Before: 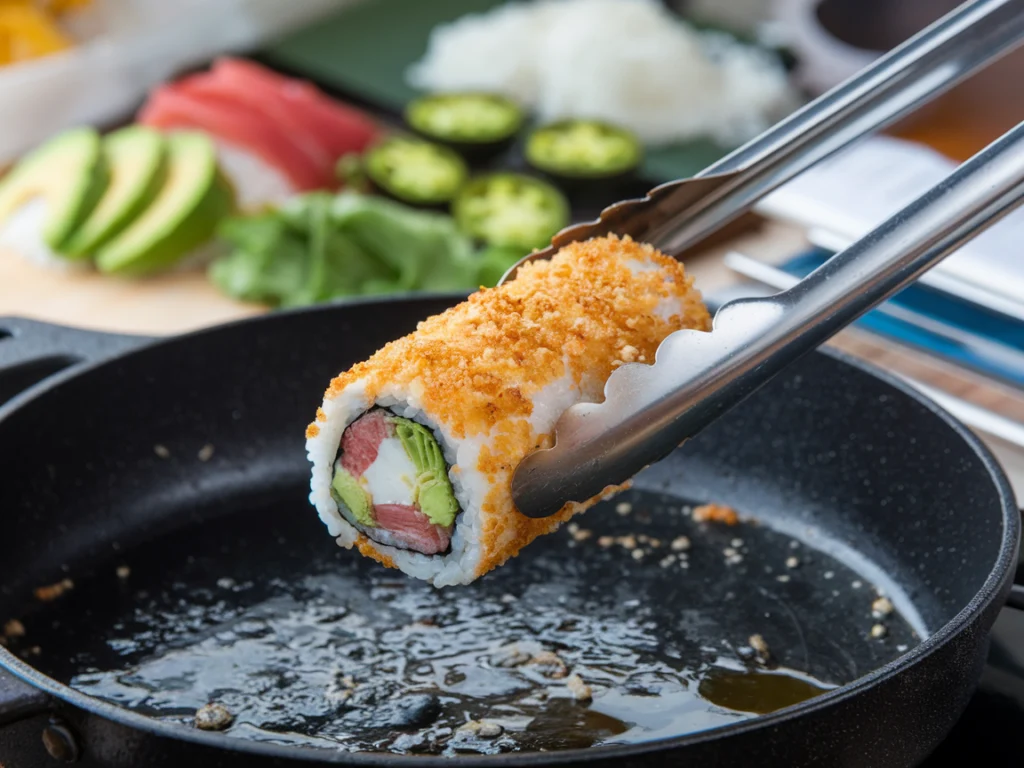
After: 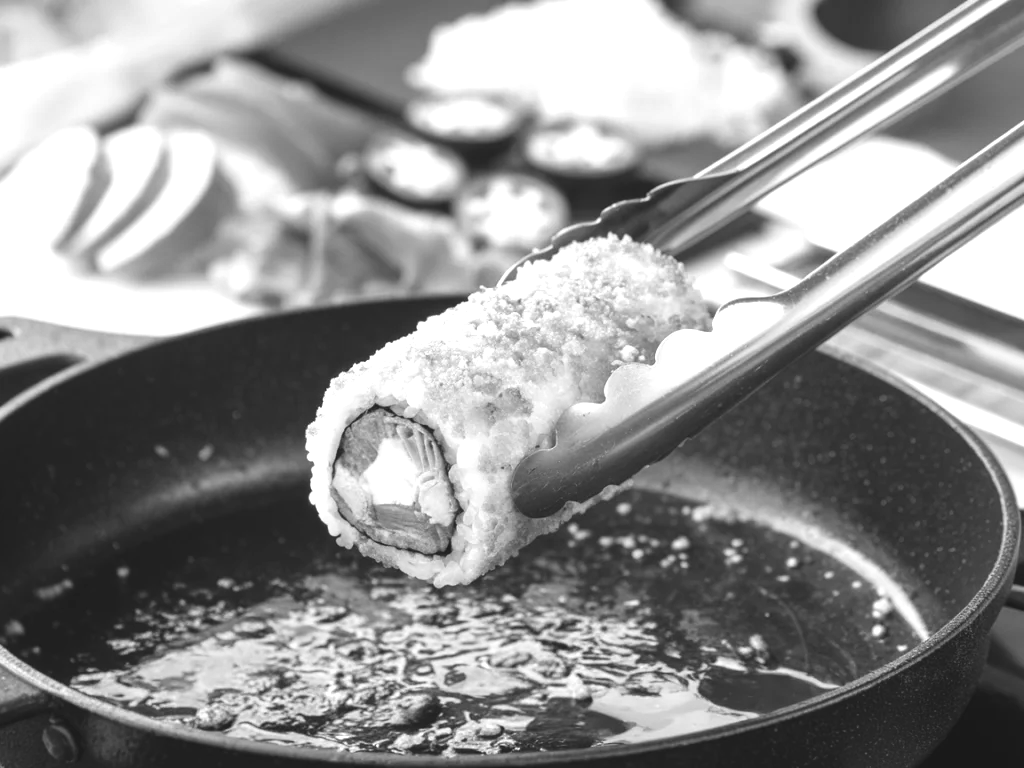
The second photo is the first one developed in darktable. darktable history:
monochrome: on, module defaults
exposure: black level correction -0.005, exposure 1 EV, compensate highlight preservation false
